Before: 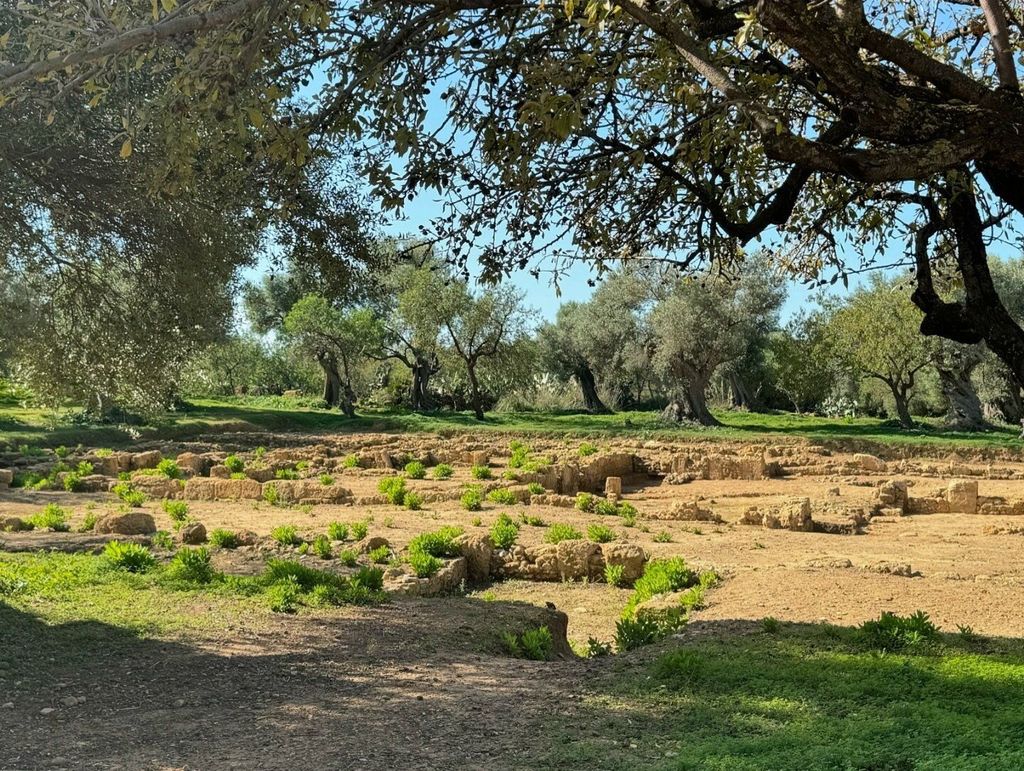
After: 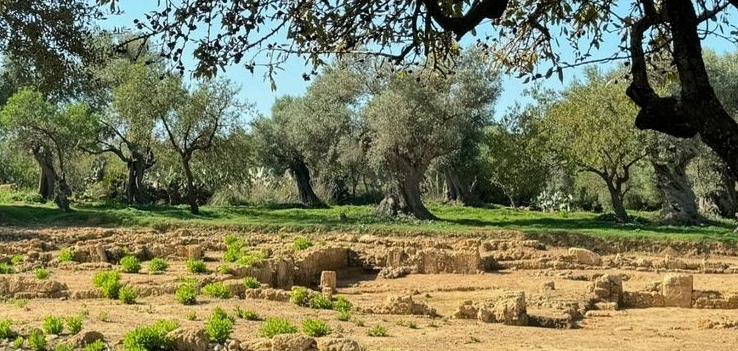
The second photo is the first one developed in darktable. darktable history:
crop and rotate: left 27.899%, top 26.735%, bottom 27.734%
